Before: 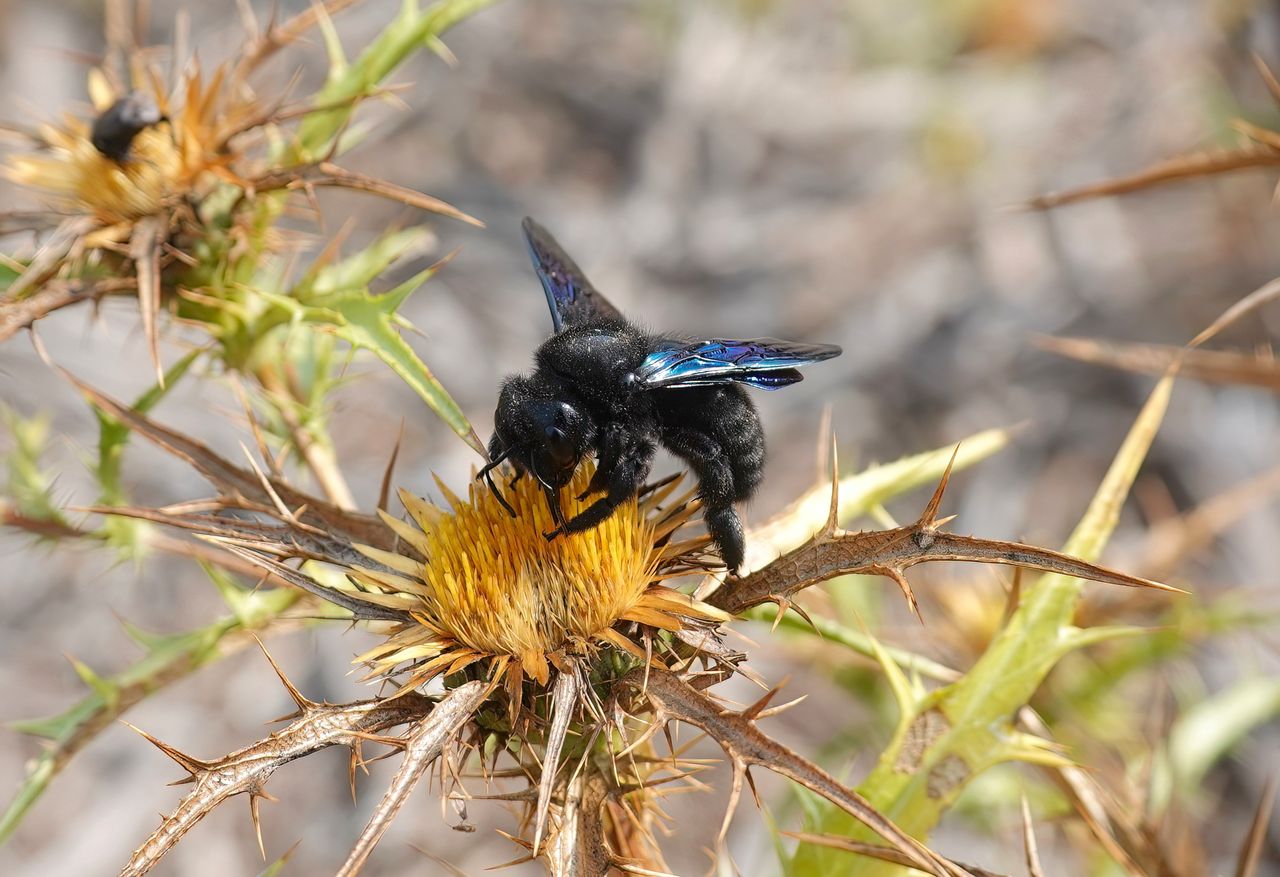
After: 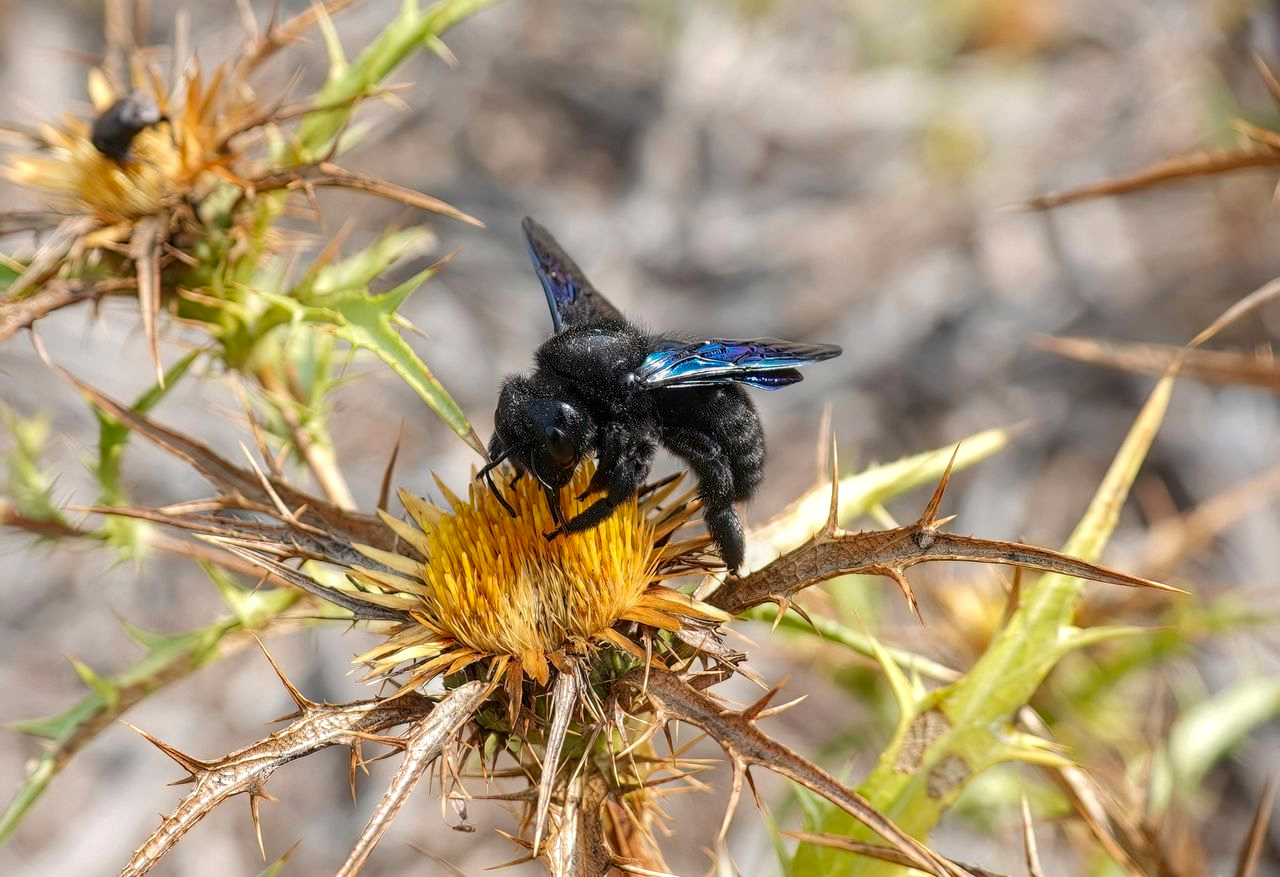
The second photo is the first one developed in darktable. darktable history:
local contrast: on, module defaults
color correction: saturation 1.1
